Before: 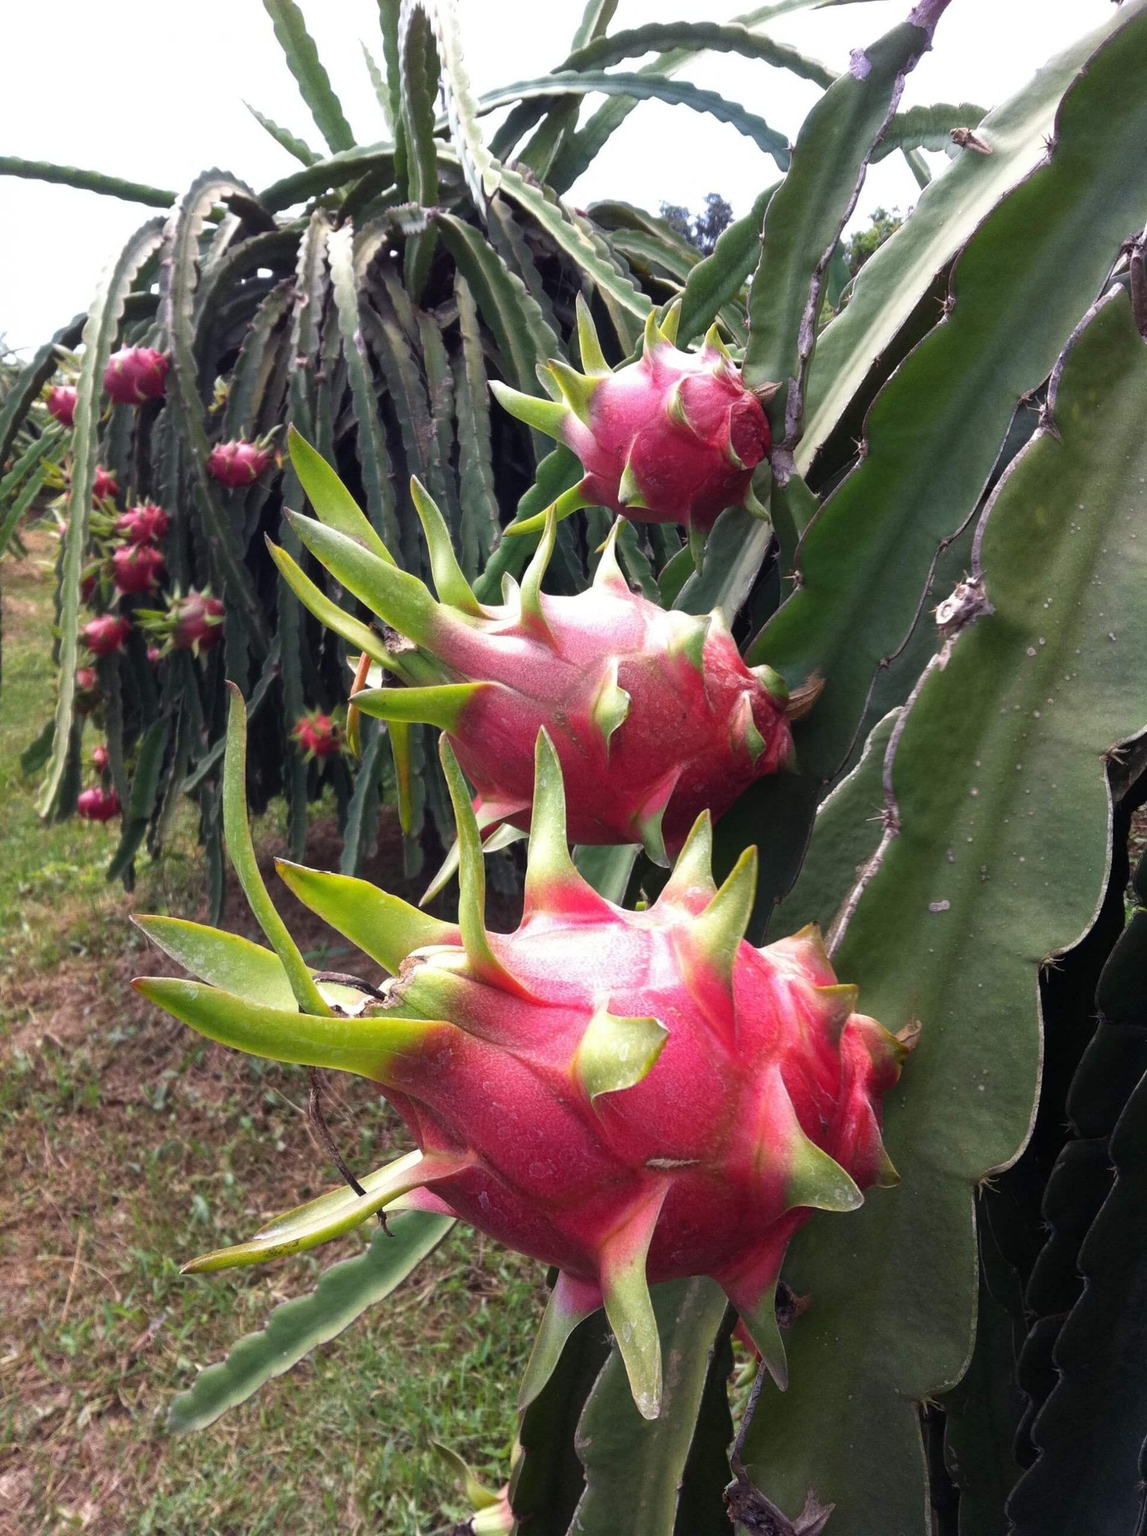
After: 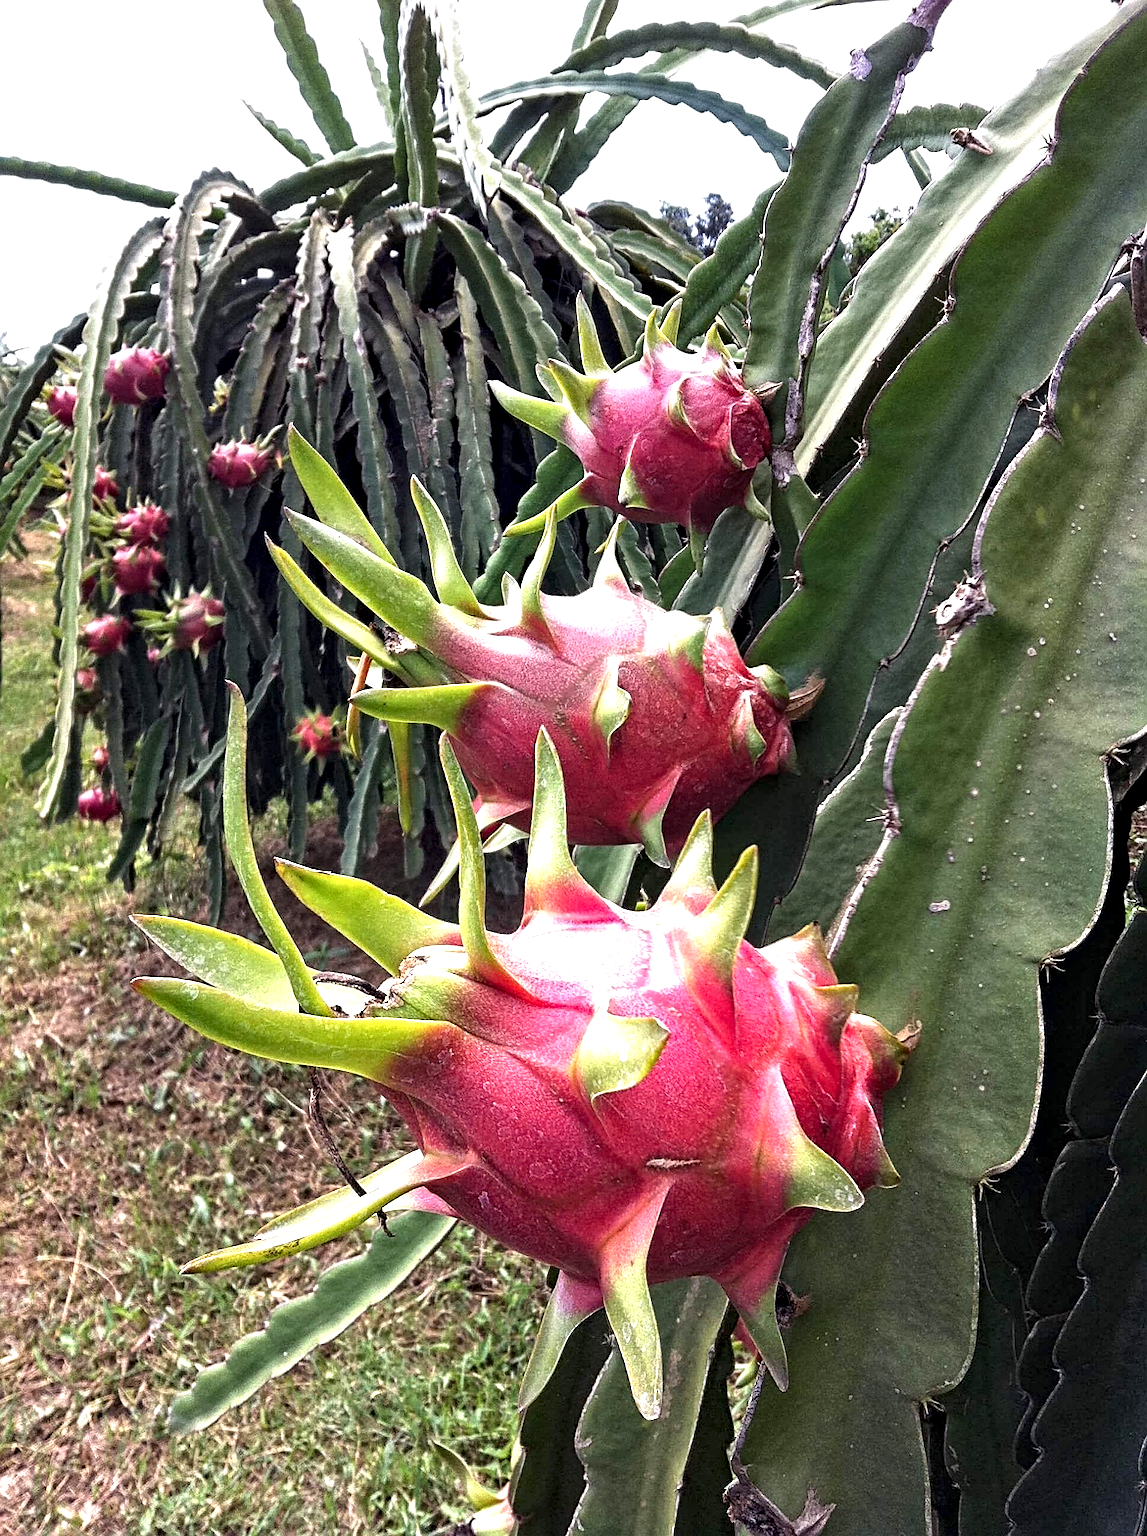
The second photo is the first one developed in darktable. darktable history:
sharpen: on, module defaults
exposure: black level correction 0, exposure 0.7 EV, compensate exposure bias true, compensate highlight preservation false
contrast equalizer: octaves 7, y [[0.5, 0.542, 0.583, 0.625, 0.667, 0.708], [0.5 ×6], [0.5 ×6], [0 ×6], [0 ×6]]
graduated density: on, module defaults
